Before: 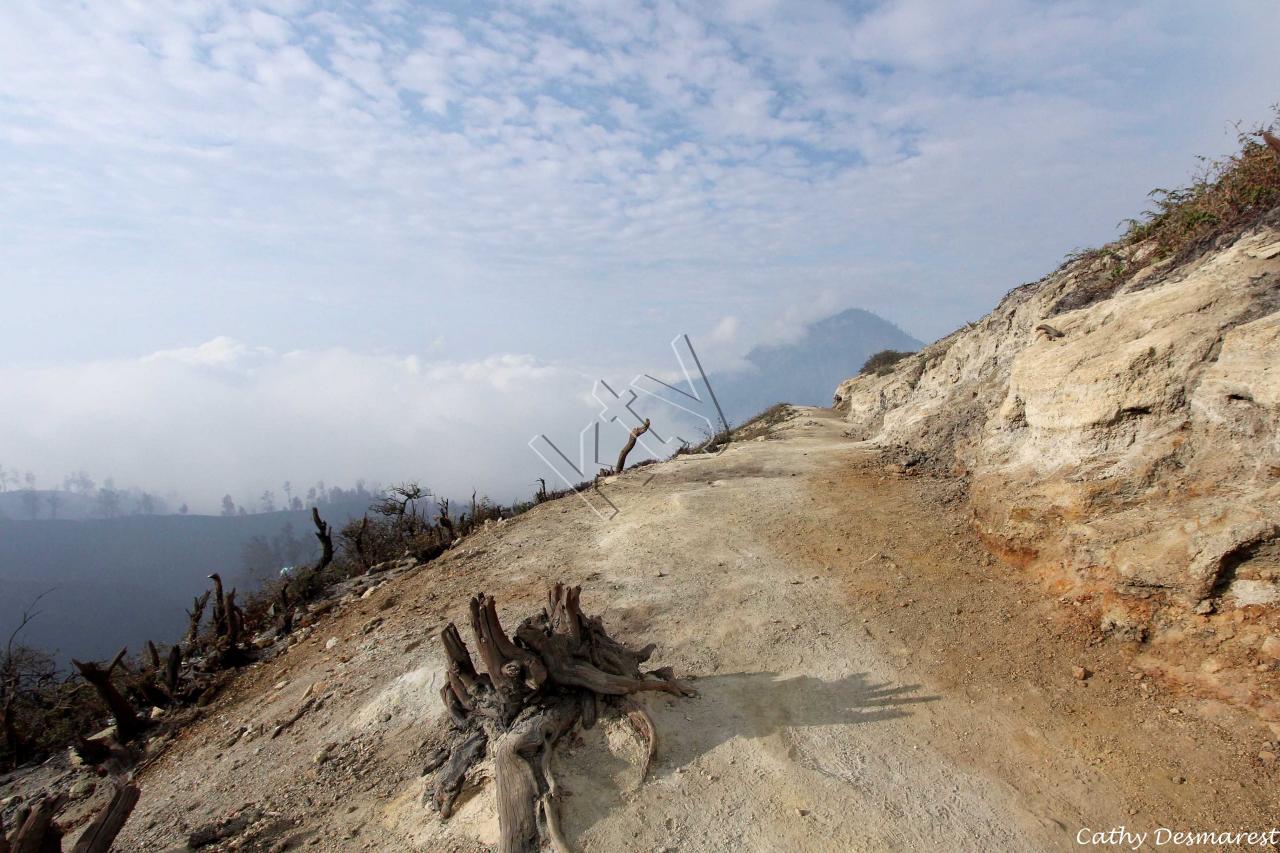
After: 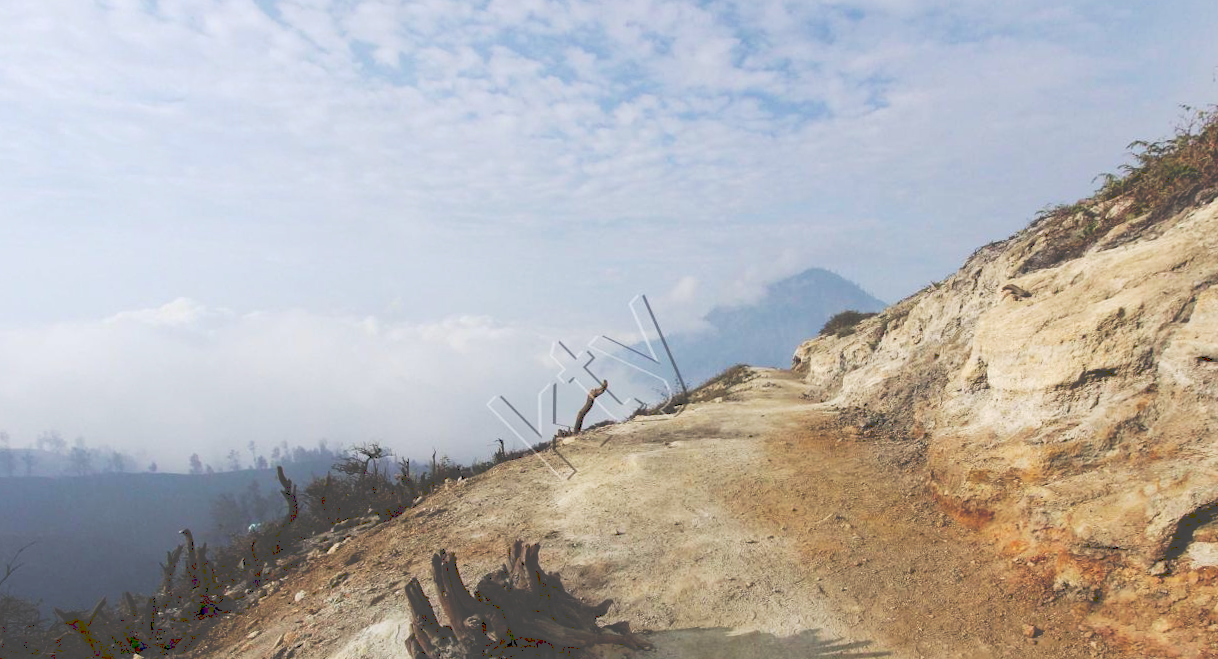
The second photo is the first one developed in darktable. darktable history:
crop and rotate: top 5.667%, bottom 14.937%
color balance: output saturation 110%
rotate and perspective: rotation 0.074°, lens shift (vertical) 0.096, lens shift (horizontal) -0.041, crop left 0.043, crop right 0.952, crop top 0.024, crop bottom 0.979
tone curve: curves: ch0 [(0, 0) (0.003, 0.273) (0.011, 0.276) (0.025, 0.276) (0.044, 0.28) (0.069, 0.283) (0.1, 0.288) (0.136, 0.293) (0.177, 0.302) (0.224, 0.321) (0.277, 0.349) (0.335, 0.393) (0.399, 0.448) (0.468, 0.51) (0.543, 0.589) (0.623, 0.677) (0.709, 0.761) (0.801, 0.839) (0.898, 0.909) (1, 1)], preserve colors none
